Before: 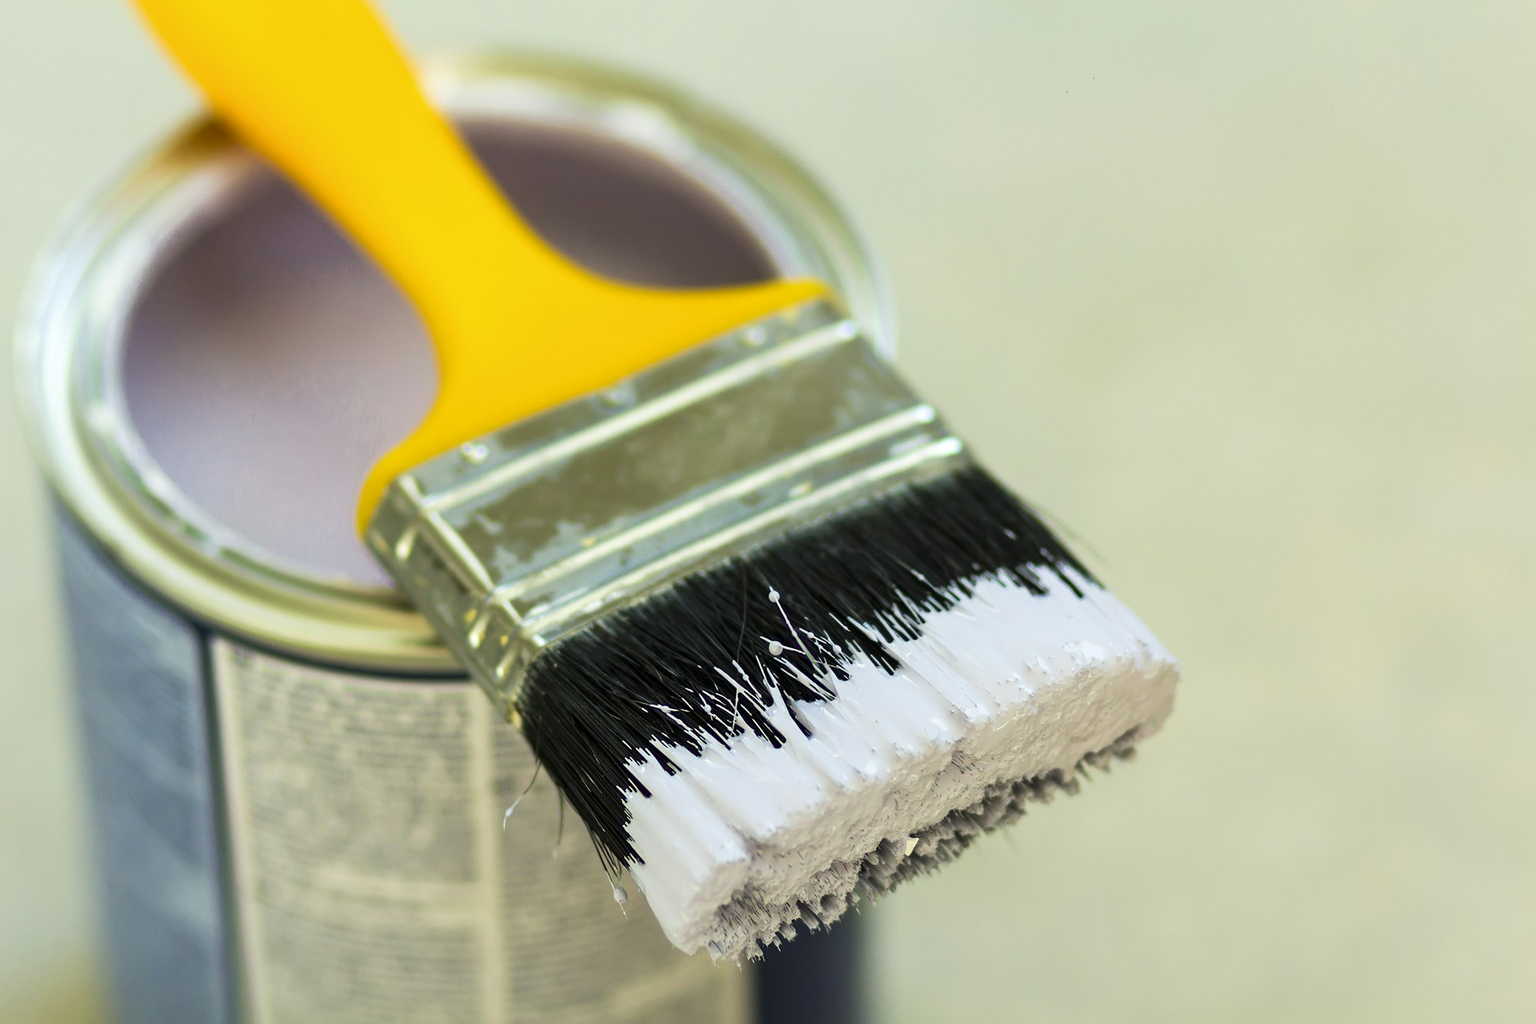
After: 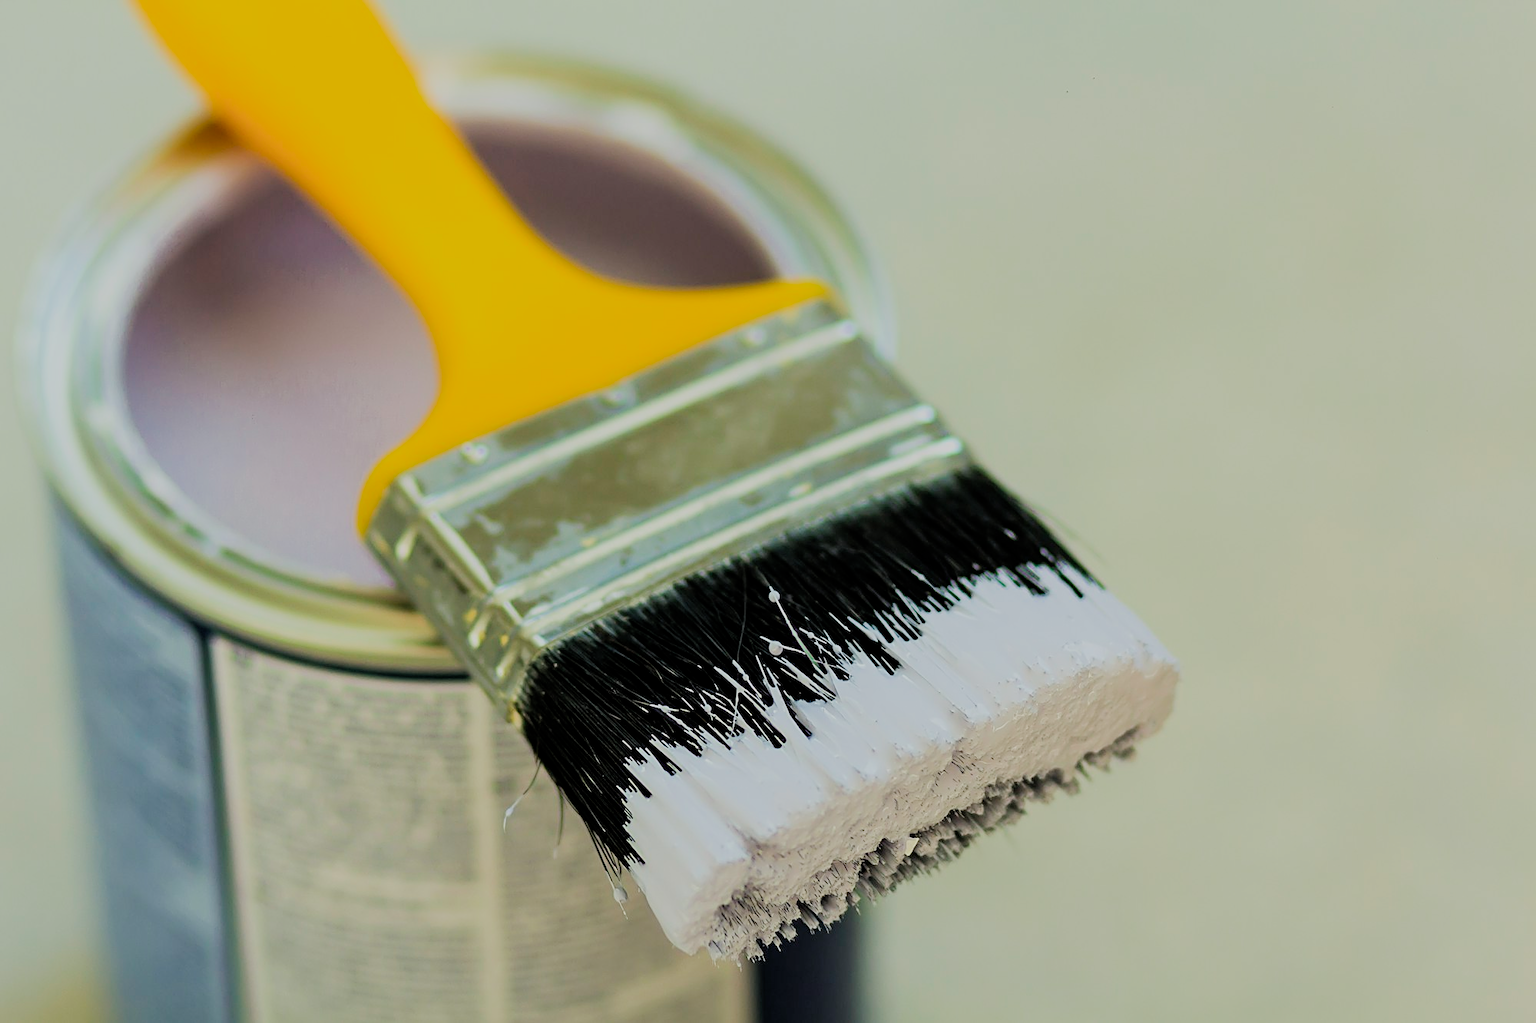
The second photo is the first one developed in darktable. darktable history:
filmic rgb: middle gray luminance 29.85%, black relative exposure -8.92 EV, white relative exposure 7.01 EV, target black luminance 0%, hardness 2.93, latitude 2.91%, contrast 0.961, highlights saturation mix 5.51%, shadows ↔ highlights balance 12.31%
sharpen: on, module defaults
